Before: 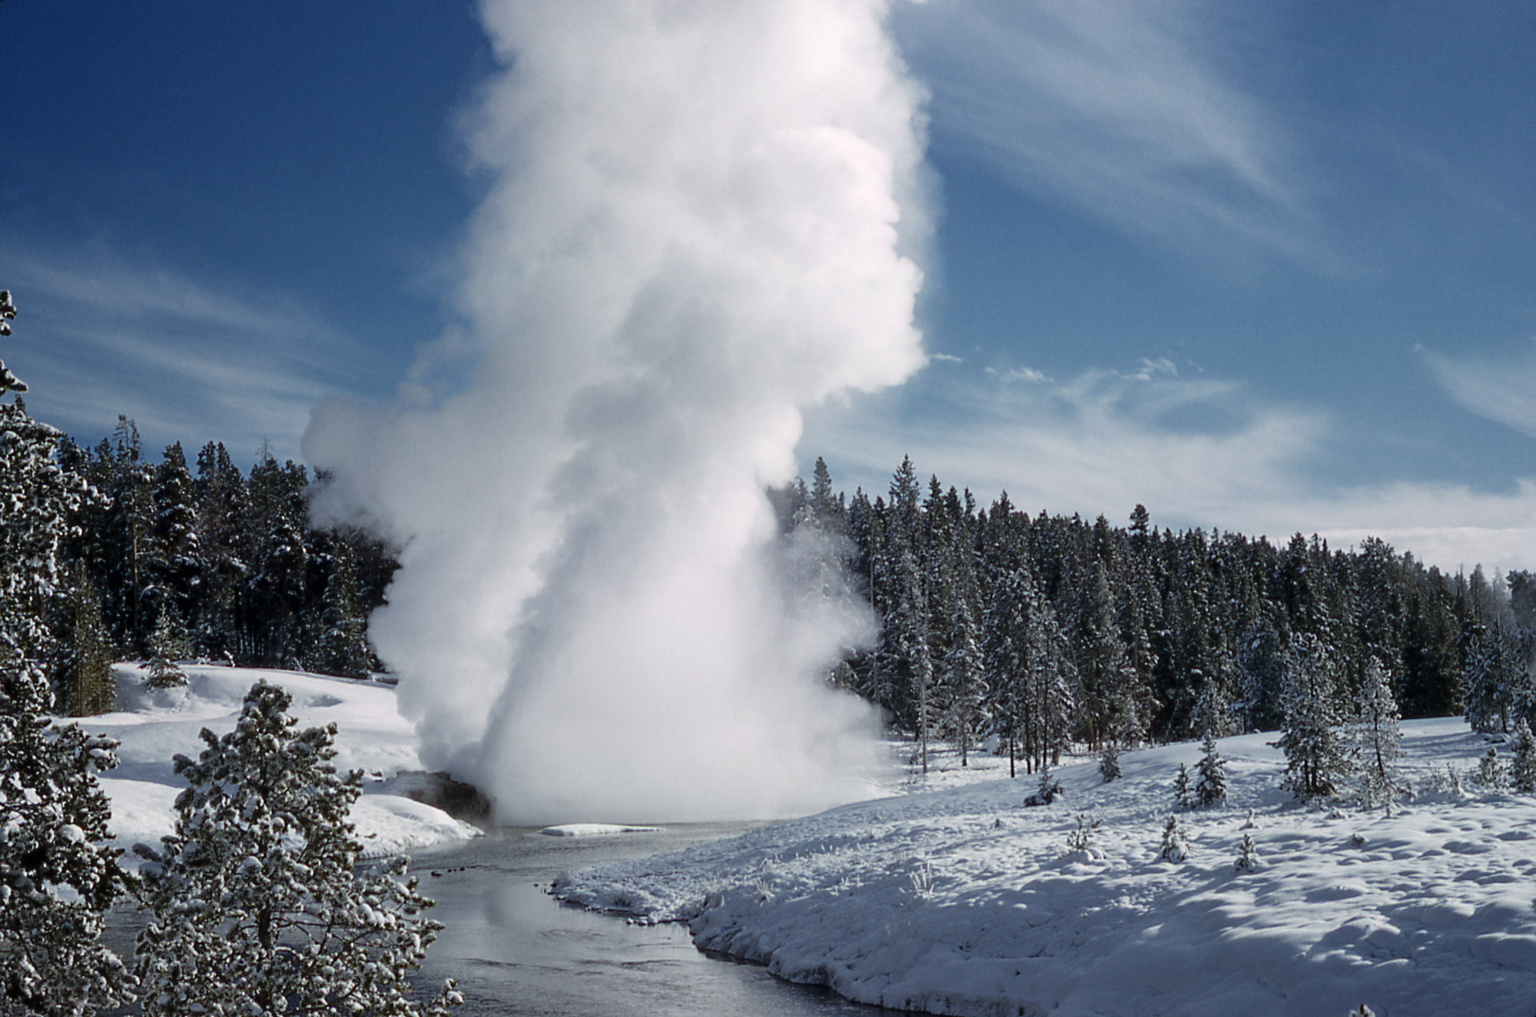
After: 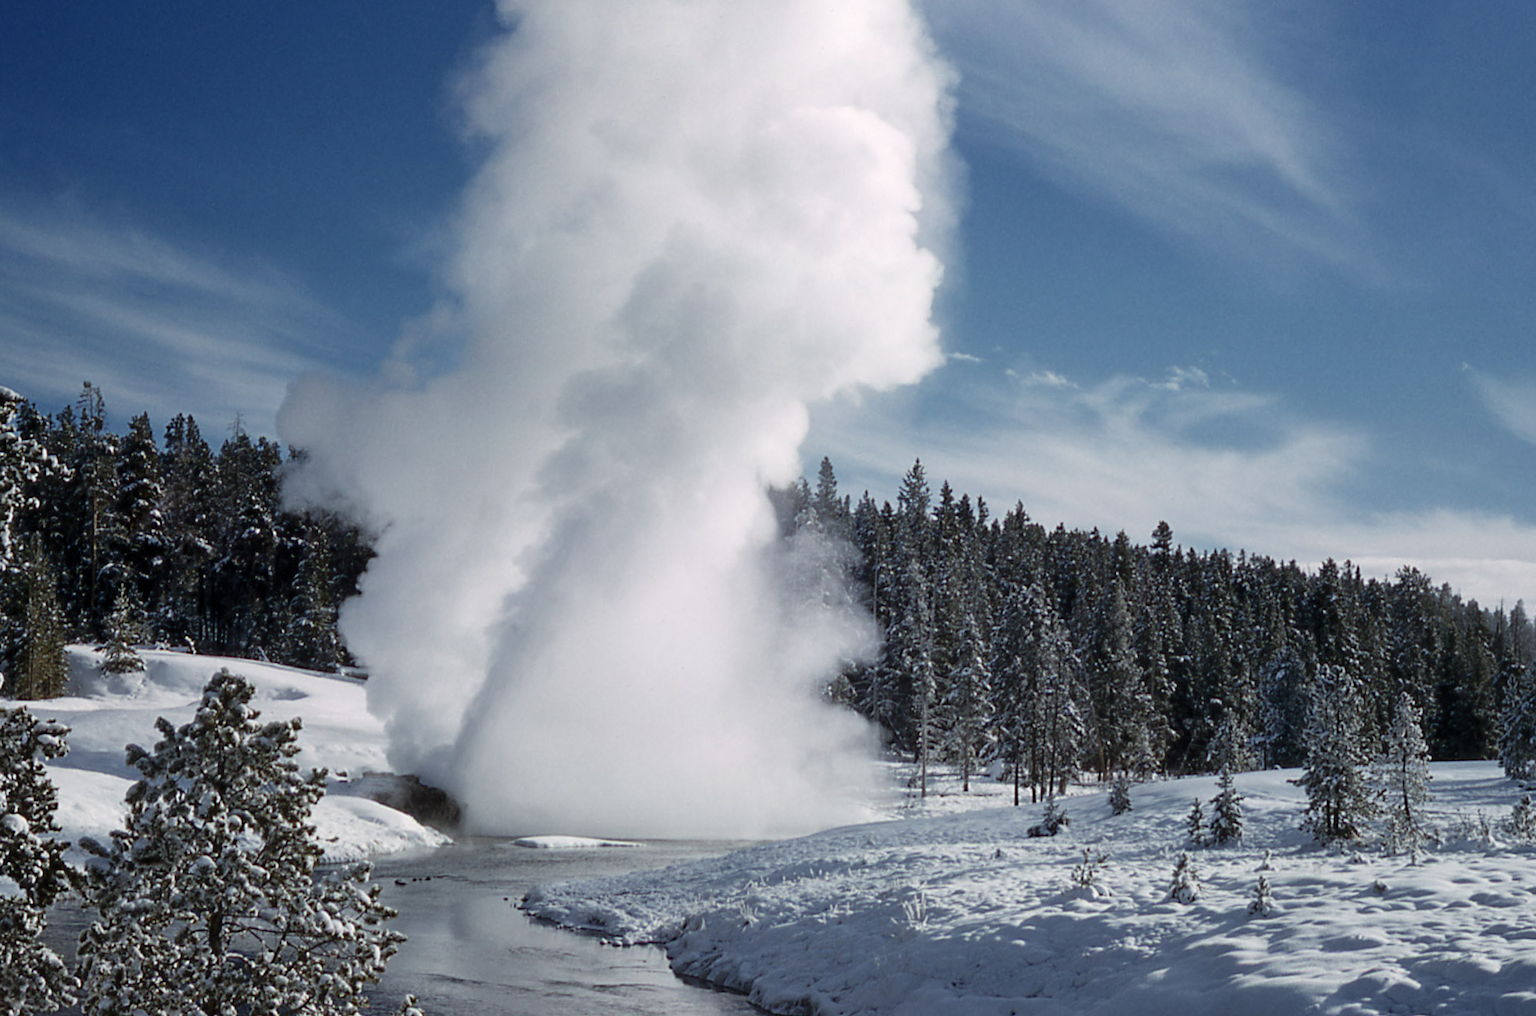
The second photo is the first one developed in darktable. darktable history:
crop and rotate: angle -2.38°
